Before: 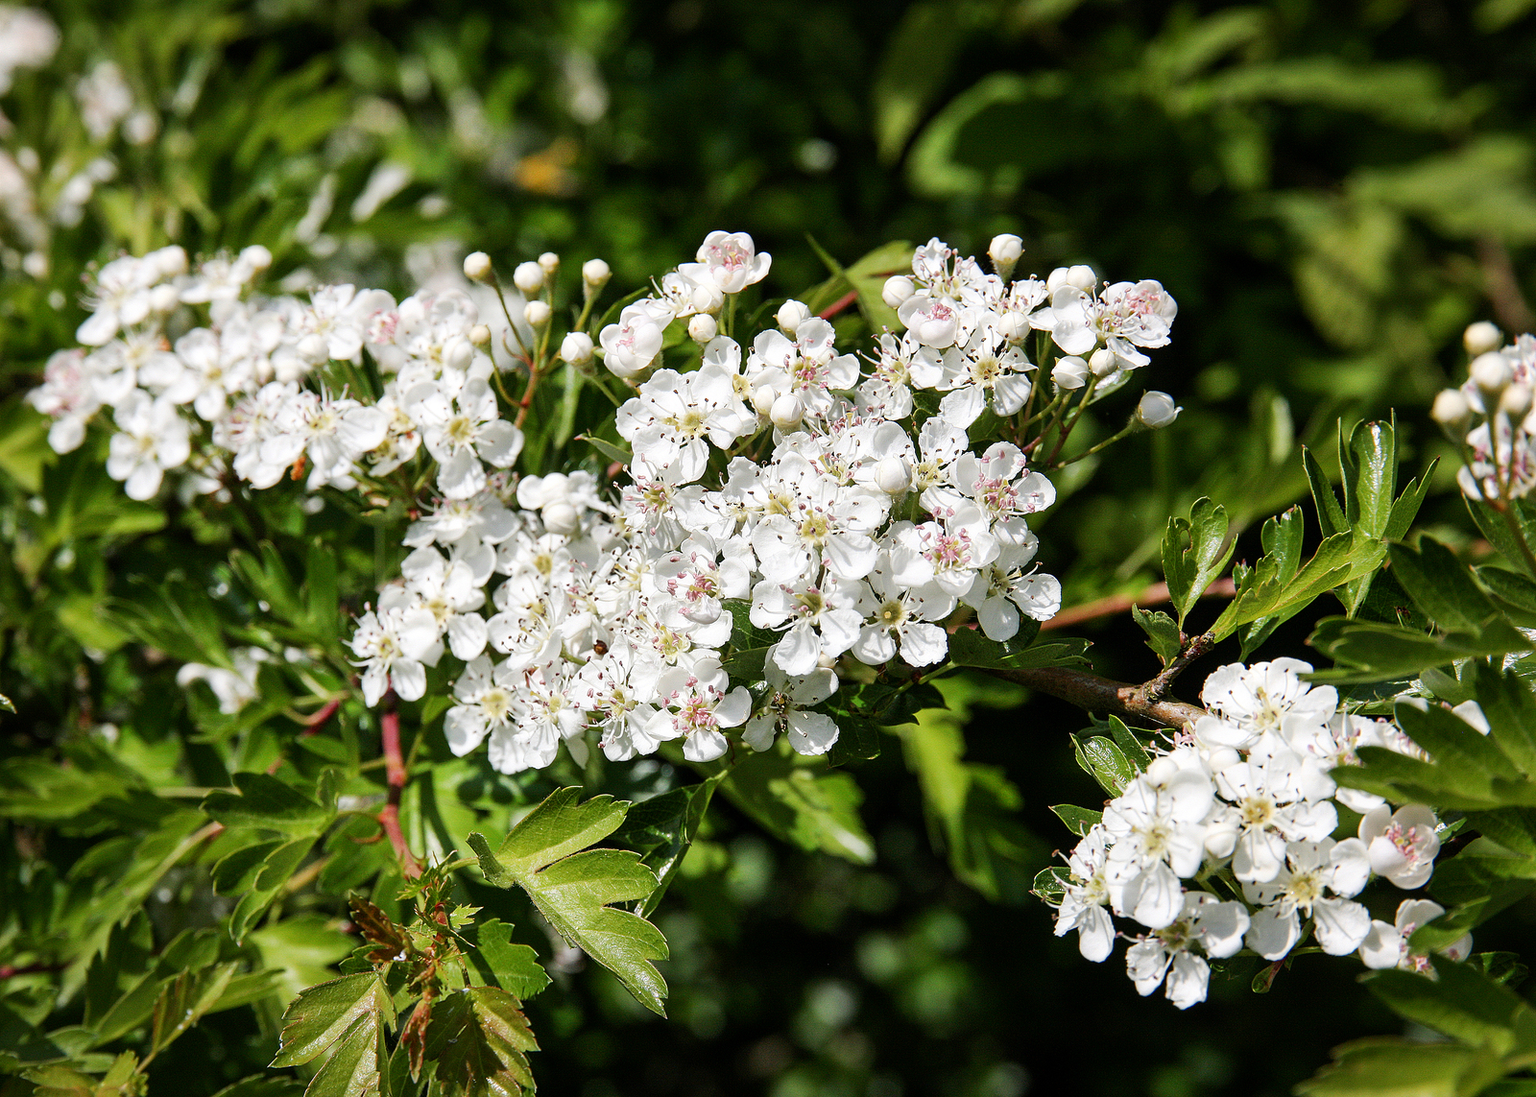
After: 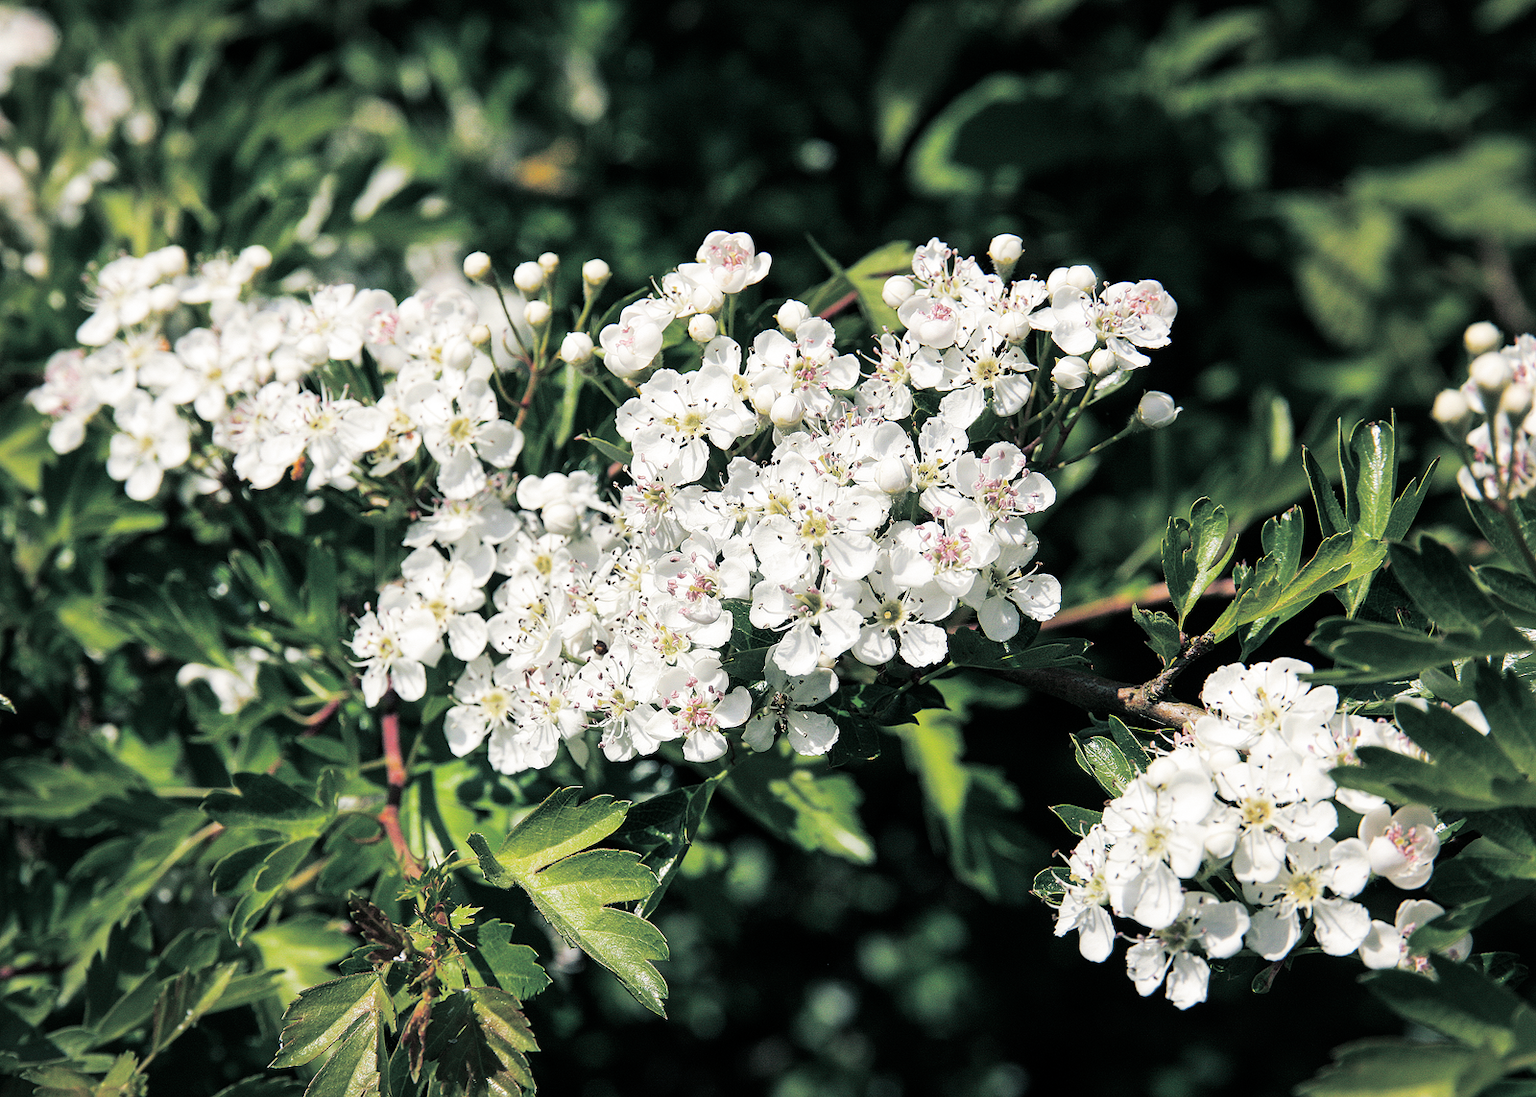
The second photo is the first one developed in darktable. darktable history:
split-toning: shadows › hue 205.2°, shadows › saturation 0.29, highlights › hue 50.4°, highlights › saturation 0.38, balance -49.9
tone curve: curves: ch0 [(0, 0) (0.004, 0.002) (0.02, 0.013) (0.218, 0.218) (0.664, 0.718) (0.832, 0.873) (1, 1)], preserve colors none
